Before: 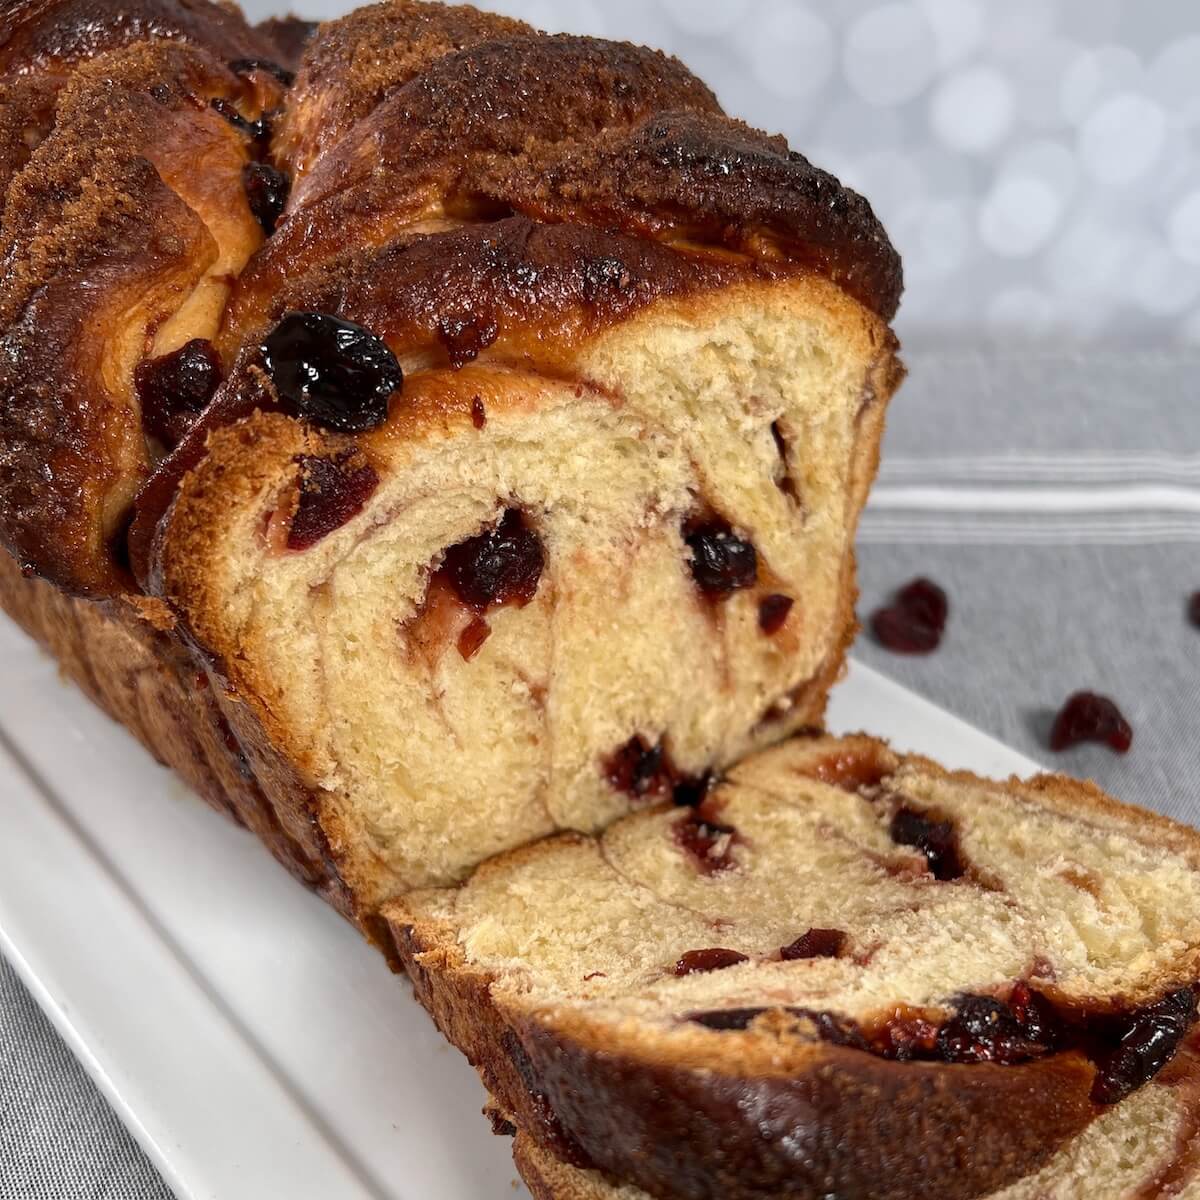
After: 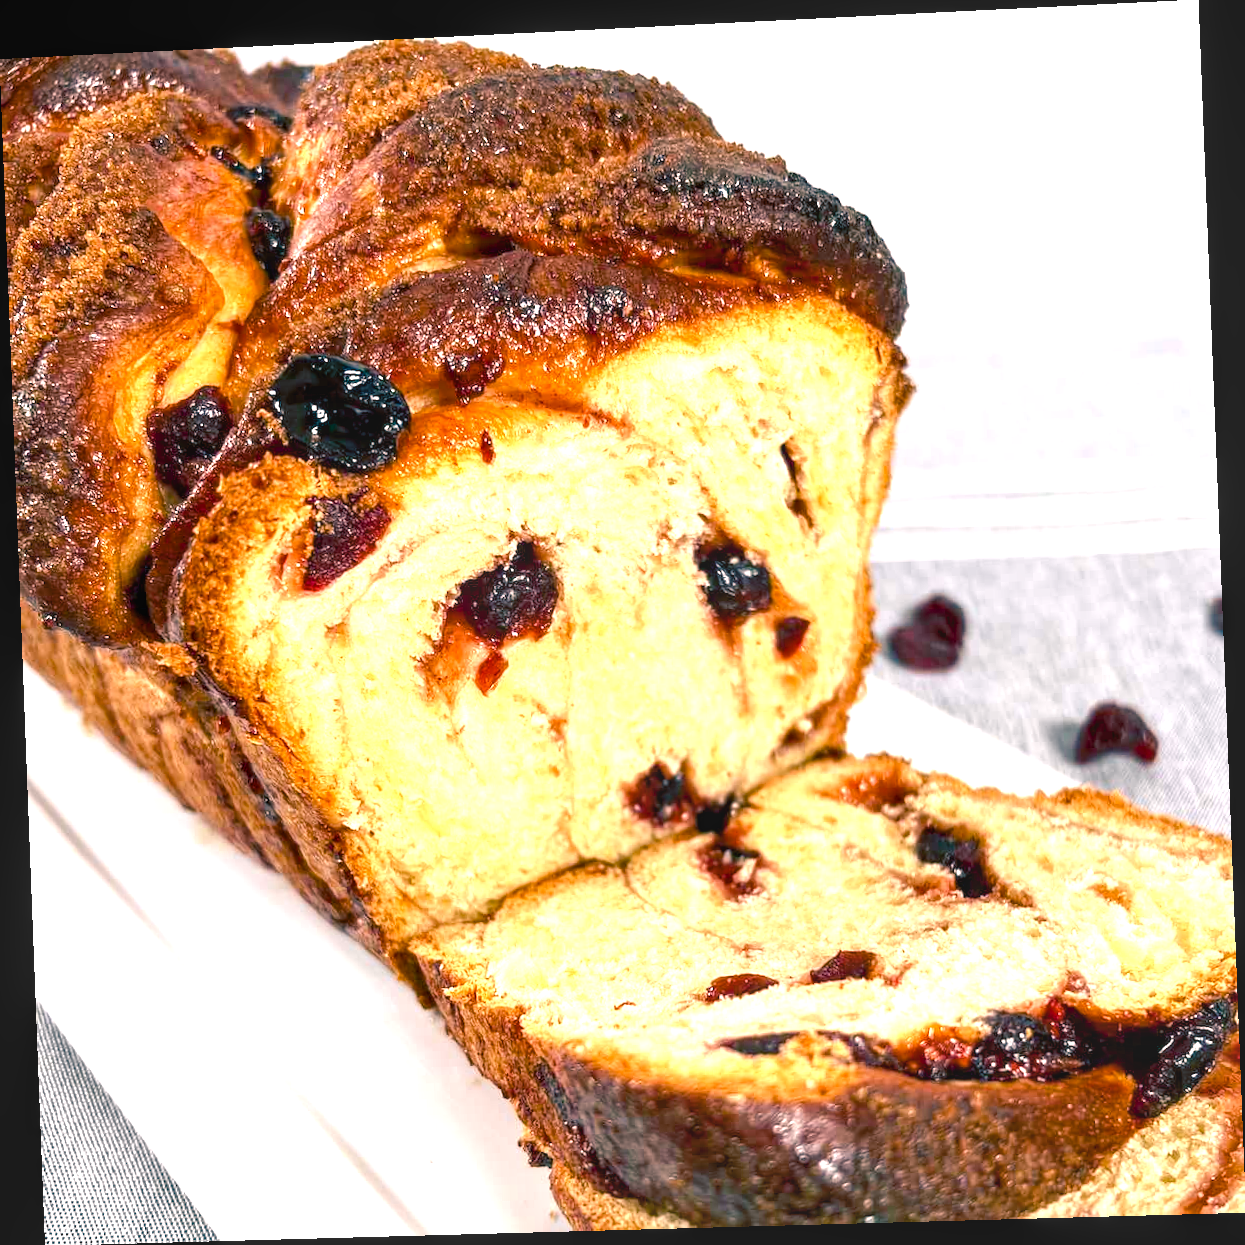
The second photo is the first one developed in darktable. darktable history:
exposure: black level correction 0, exposure 1.675 EV, compensate exposure bias true, compensate highlight preservation false
color balance rgb: shadows lift › luminance -28.76%, shadows lift › chroma 10%, shadows lift › hue 230°, power › chroma 0.5%, power › hue 215°, highlights gain › luminance 7.14%, highlights gain › chroma 1%, highlights gain › hue 50°, global offset › luminance -0.29%, global offset › hue 260°, perceptual saturation grading › global saturation 20%, perceptual saturation grading › highlights -13.92%, perceptual saturation grading › shadows 50%
local contrast: detail 110%
rotate and perspective: rotation -2.22°, lens shift (horizontal) -0.022, automatic cropping off
